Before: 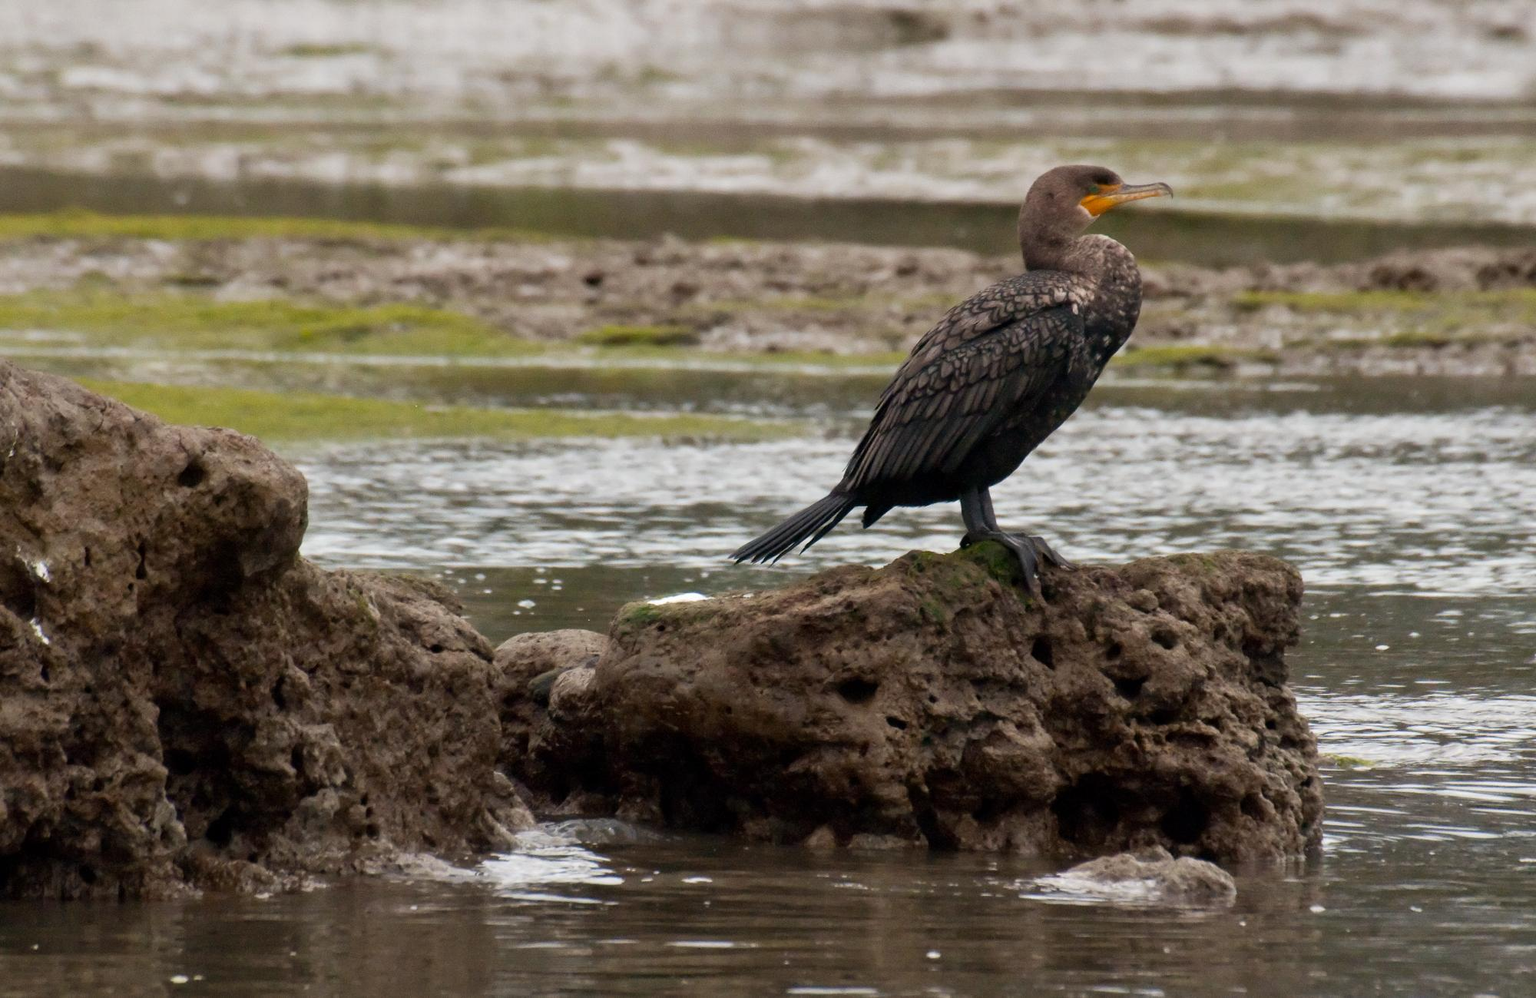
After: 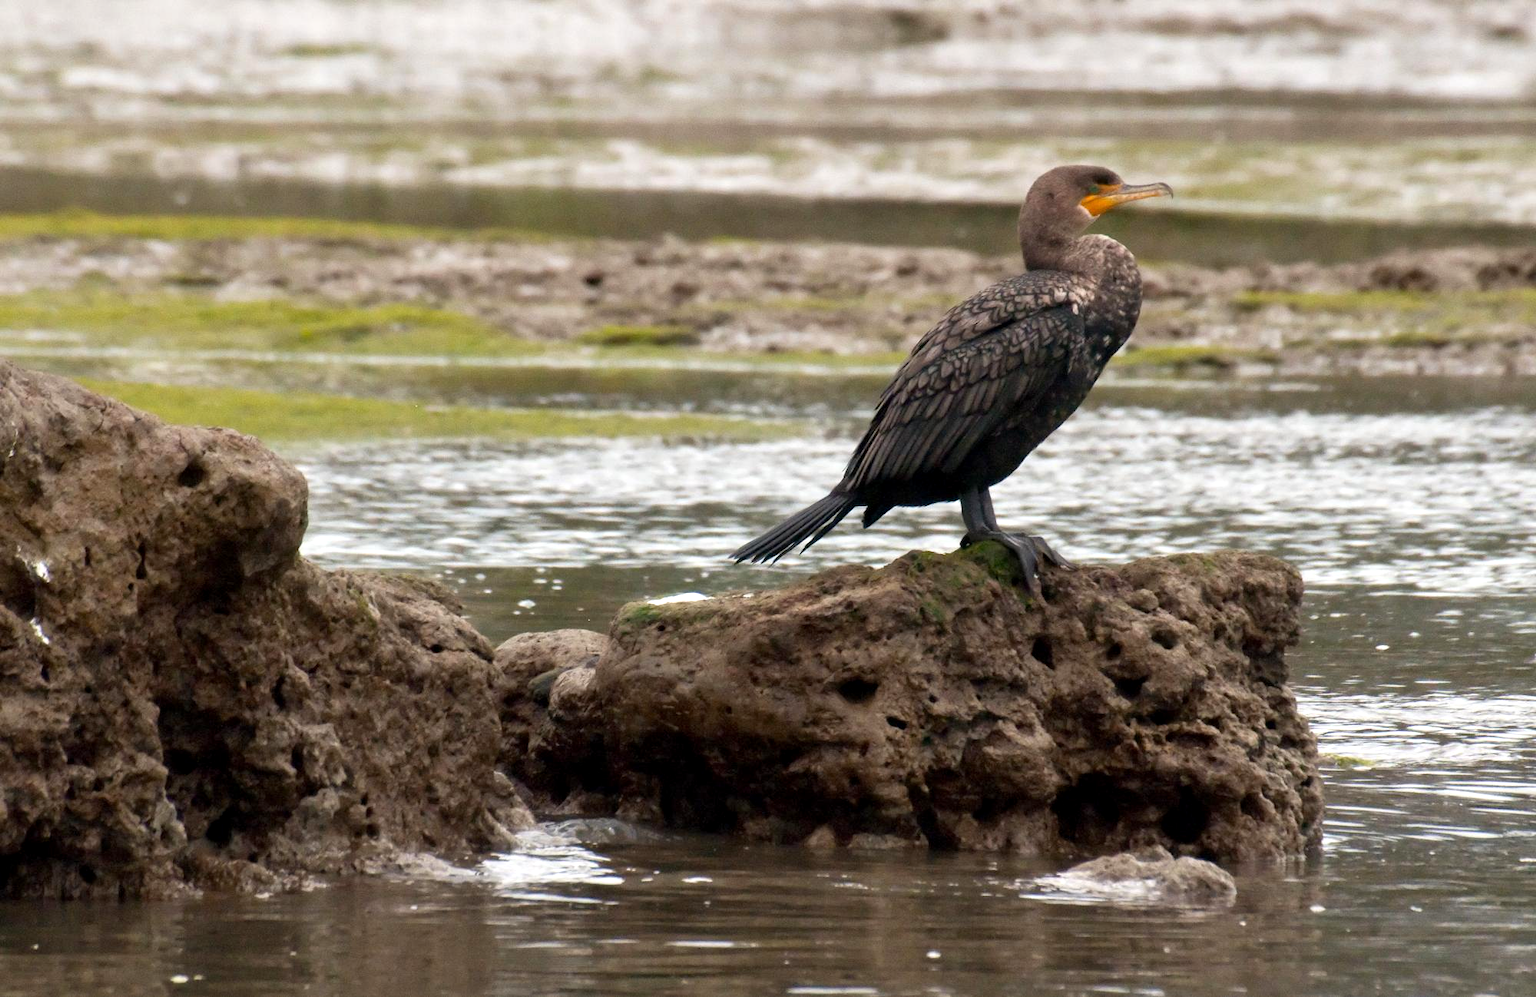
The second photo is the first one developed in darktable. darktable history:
exposure: black level correction 0.001, exposure 0.5 EV, compensate exposure bias true, compensate highlight preservation false
rotate and perspective: crop left 0, crop top 0
